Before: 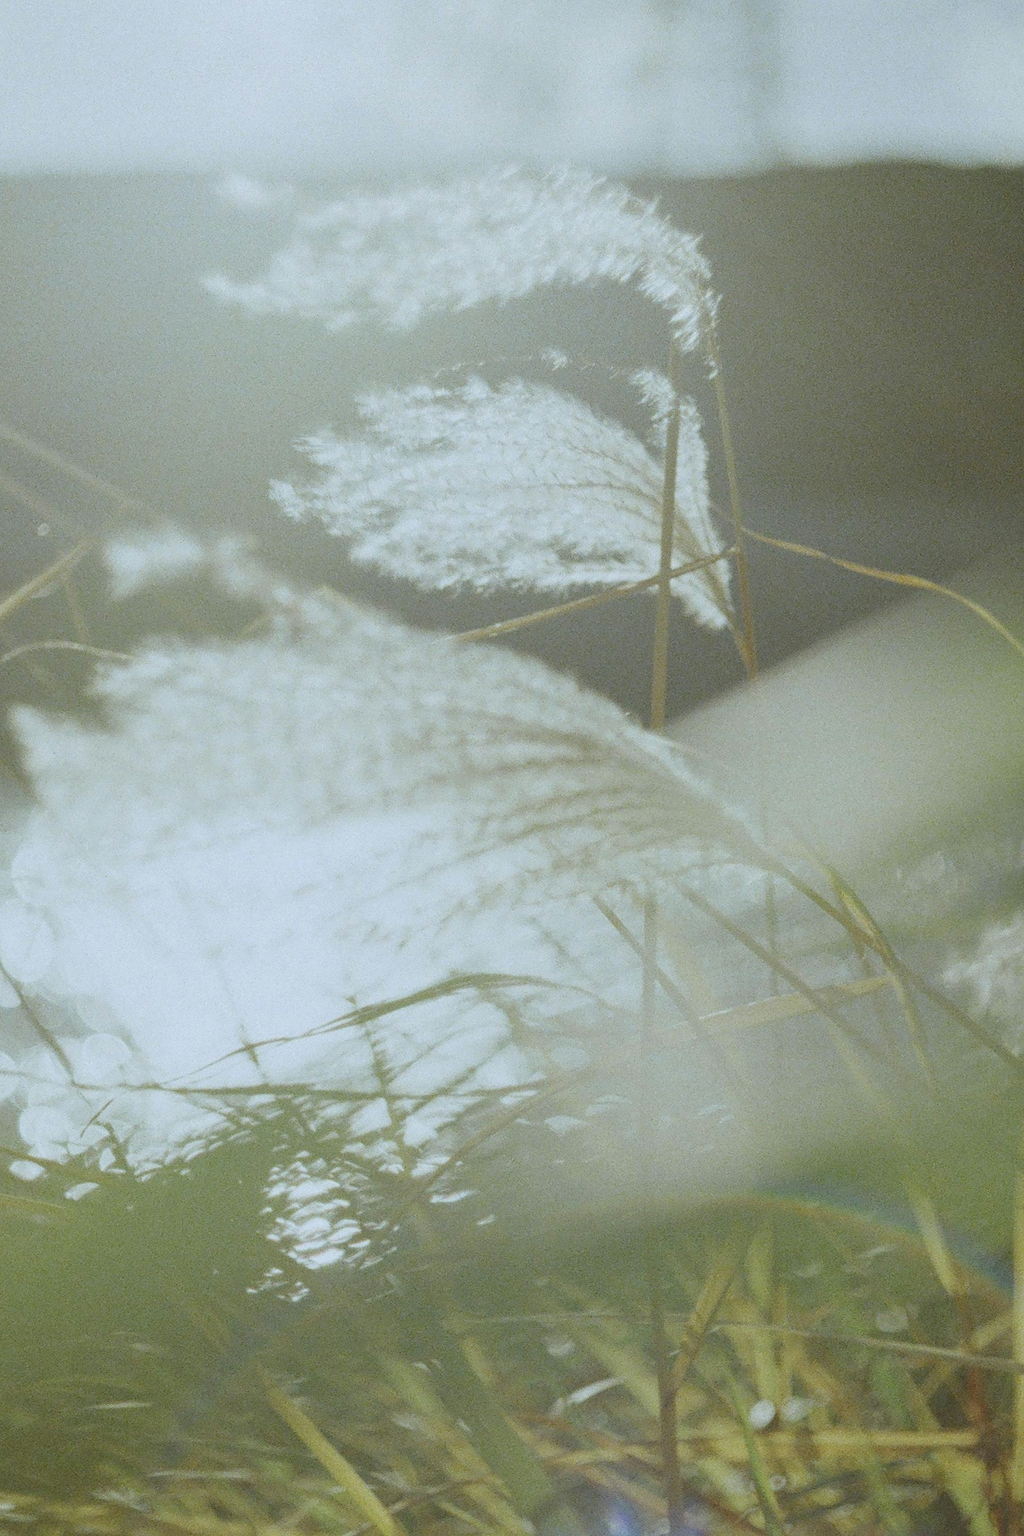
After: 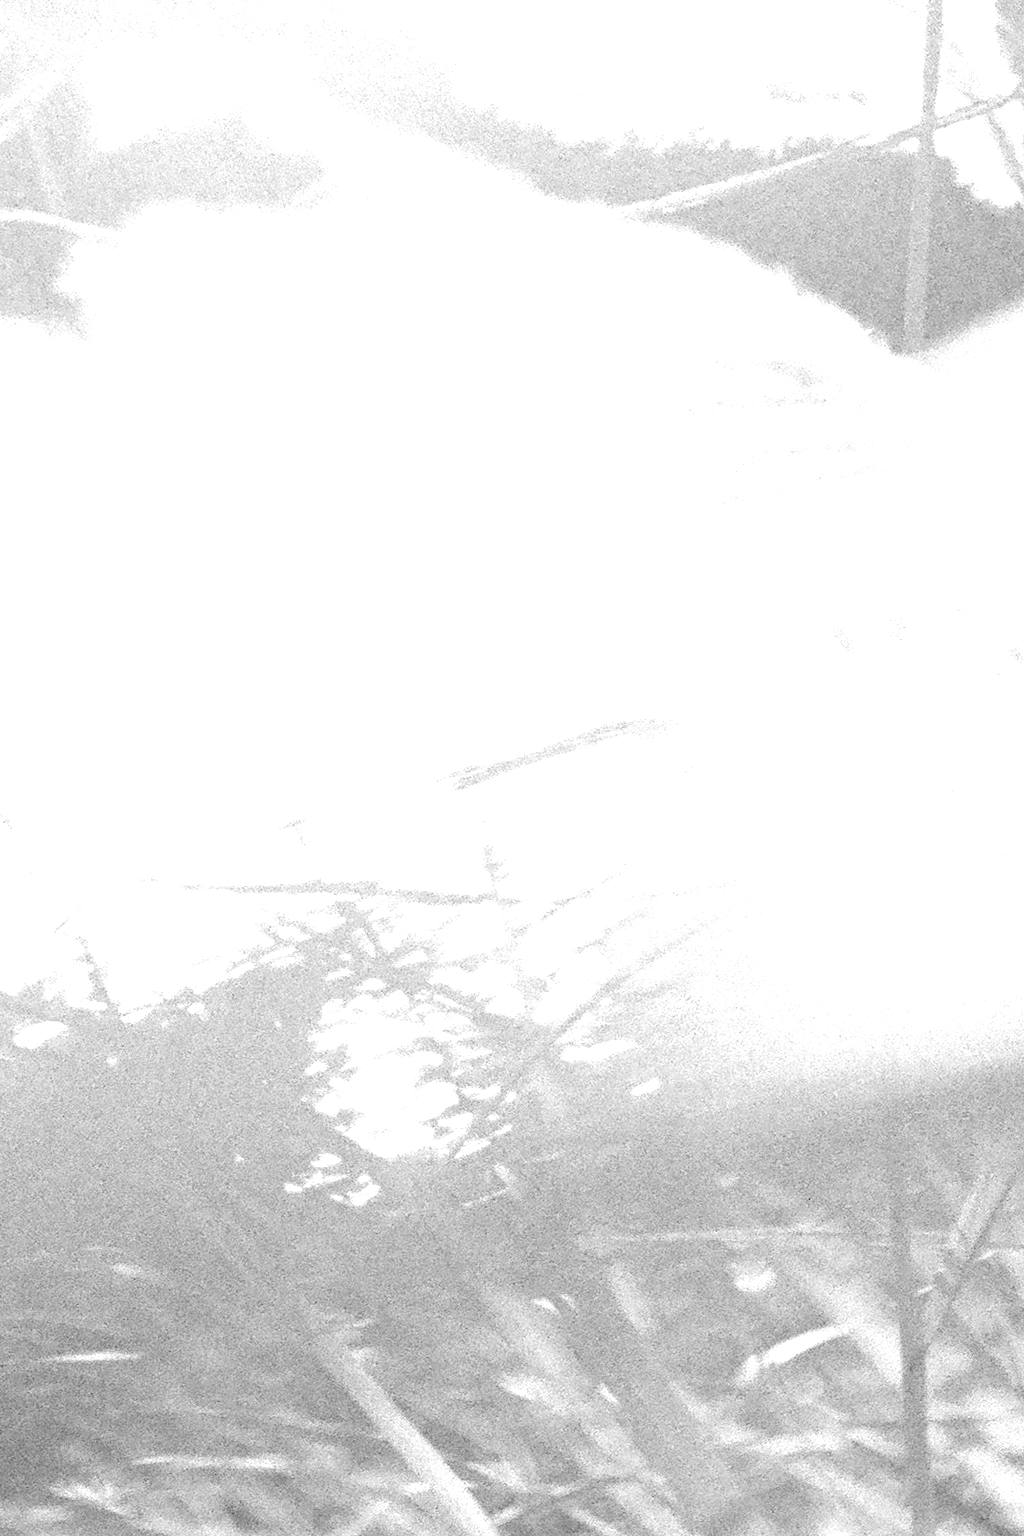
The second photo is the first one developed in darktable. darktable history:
color calibration: output gray [0.246, 0.254, 0.501, 0], gray › normalize channels true, illuminant same as pipeline (D50), adaptation XYZ, x 0.346, y 0.359, gamut compression 0
crop and rotate: angle -0.82°, left 3.85%, top 31.828%, right 27.992%
exposure: black level correction 0.005, exposure 2.084 EV, compensate highlight preservation false
